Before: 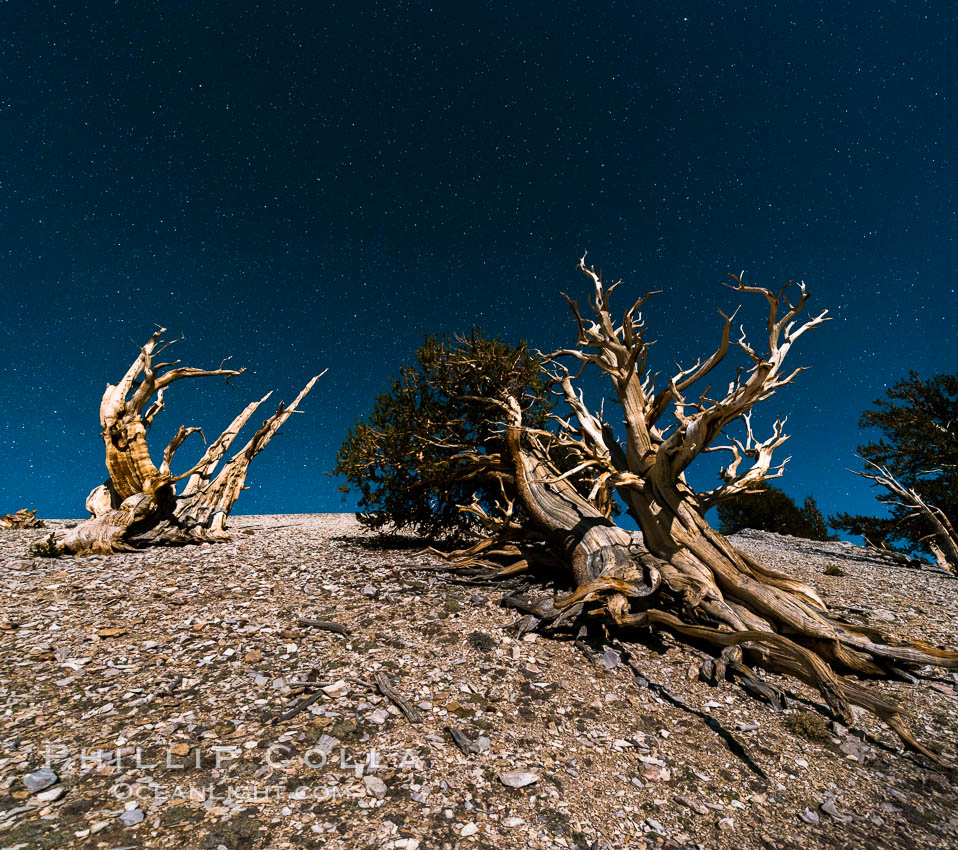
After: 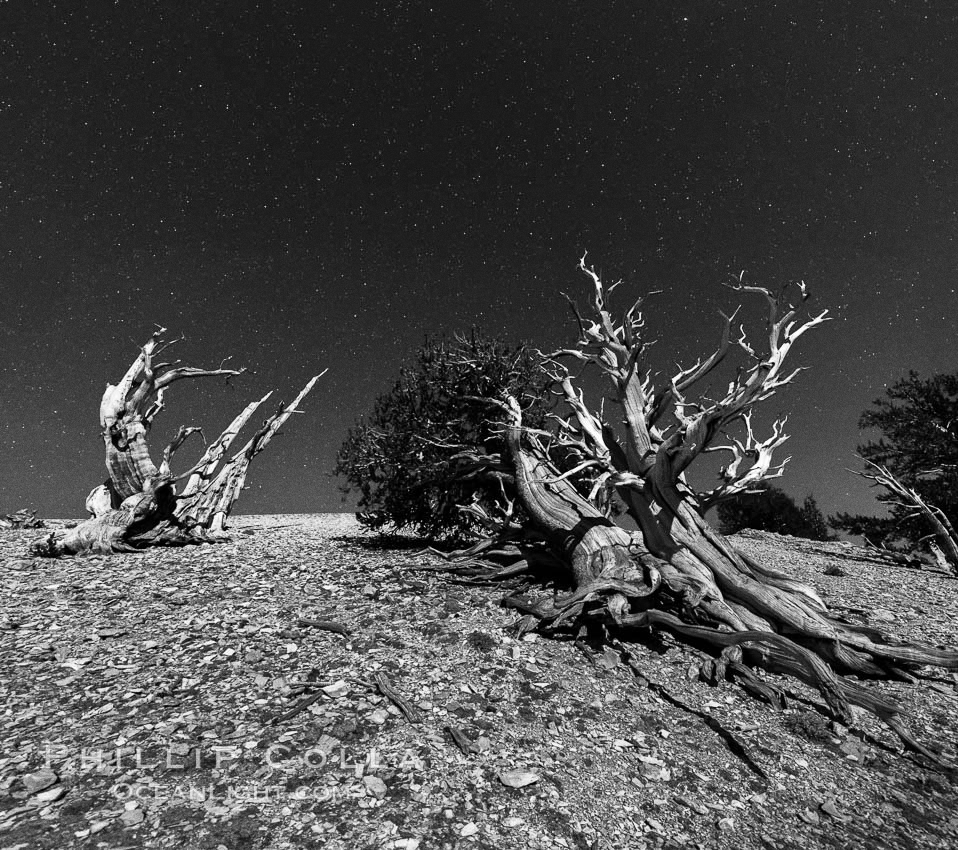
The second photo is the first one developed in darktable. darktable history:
shadows and highlights: shadows 37.27, highlights -28.18, soften with gaussian
monochrome: a -3.63, b -0.465
tone equalizer: on, module defaults
grain: coarseness 0.09 ISO
